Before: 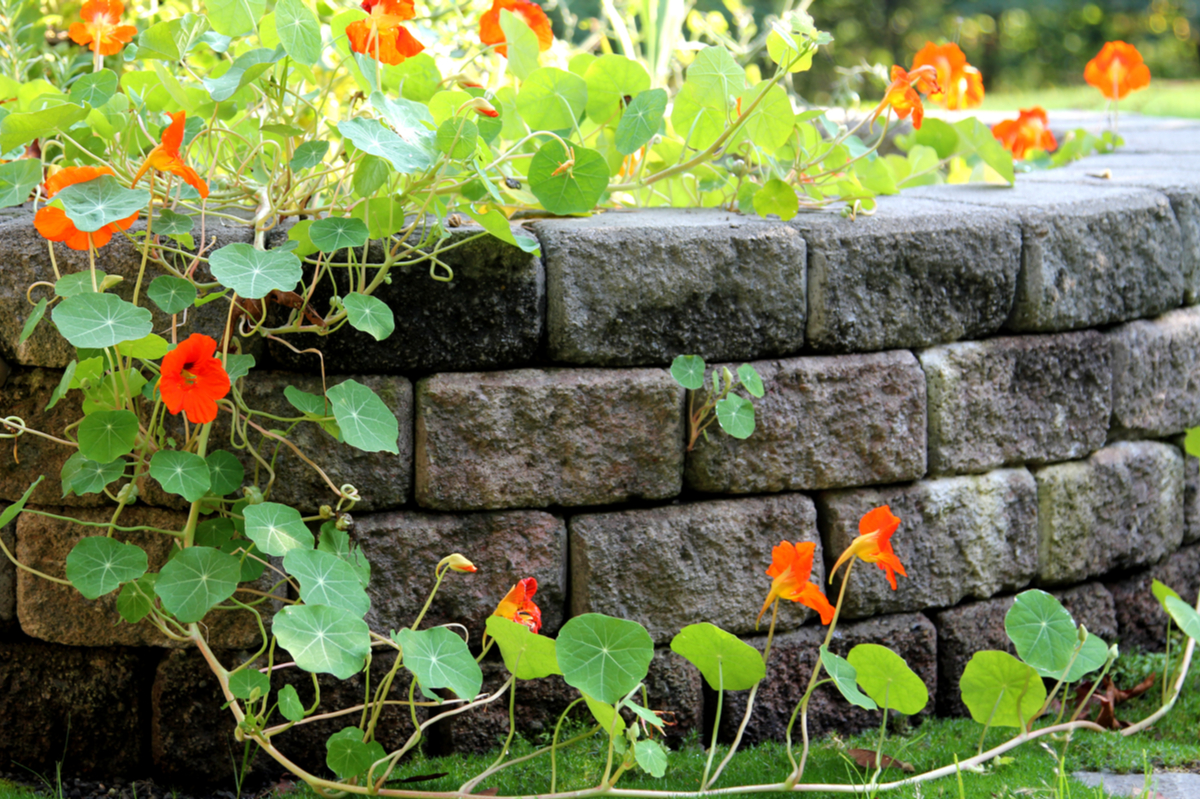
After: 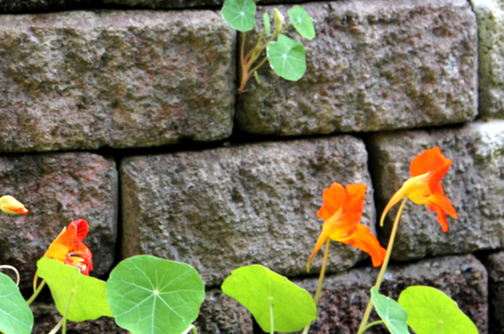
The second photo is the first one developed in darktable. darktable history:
crop: left 37.434%, top 44.83%, right 20.505%, bottom 13.343%
exposure: exposure 0.559 EV, compensate highlight preservation false
